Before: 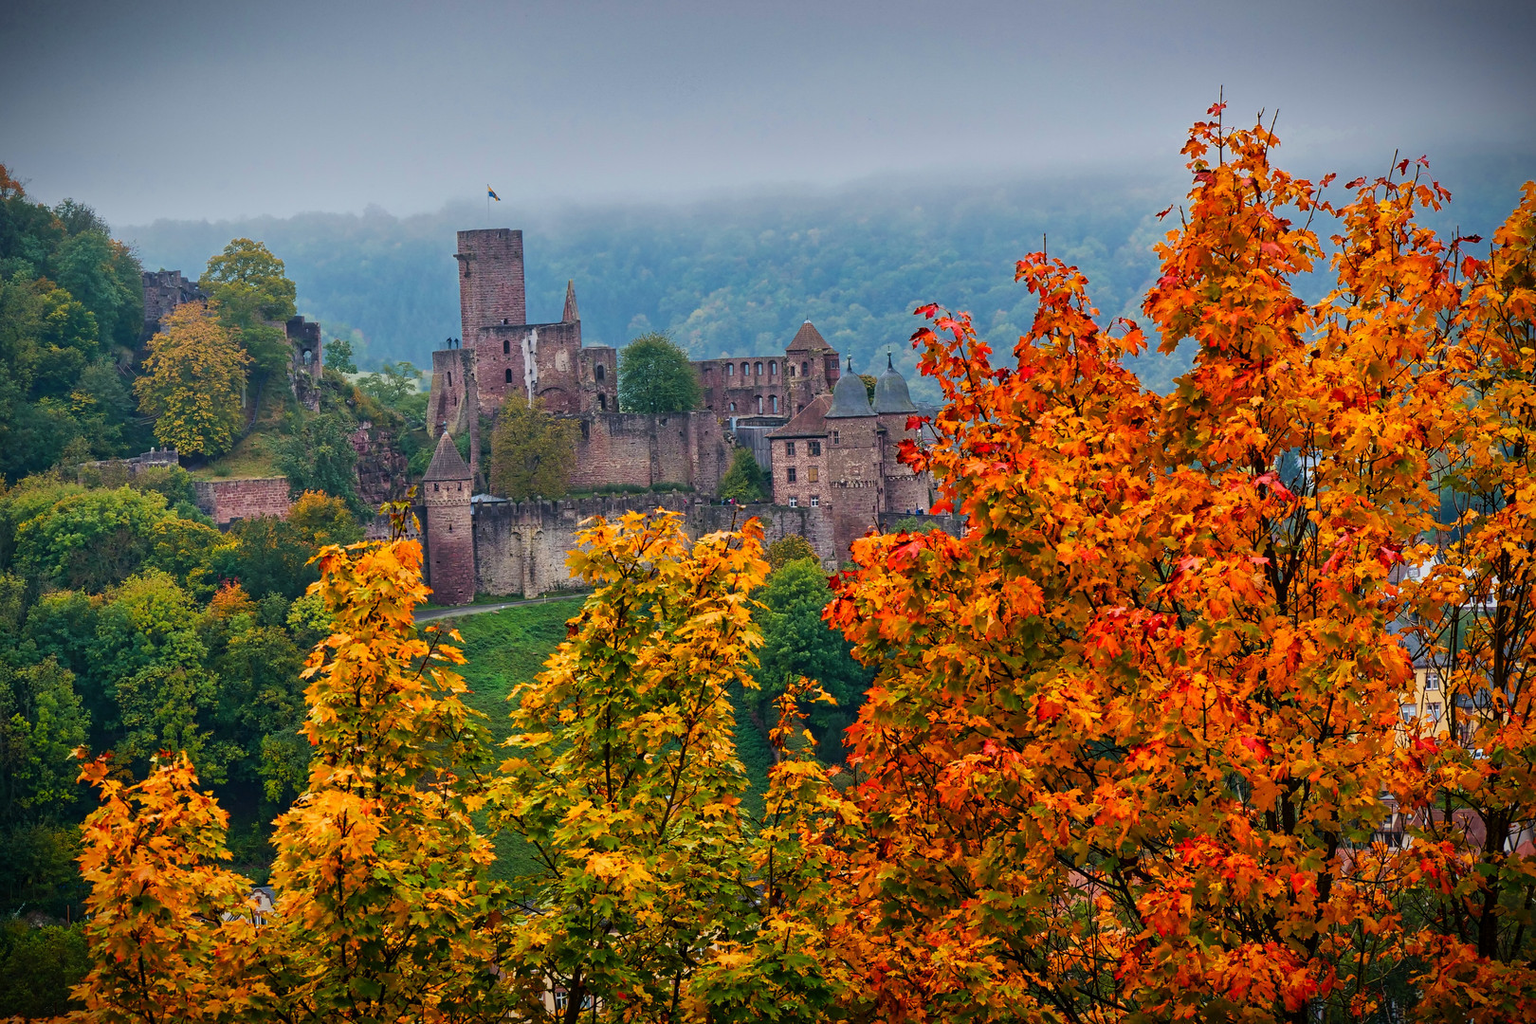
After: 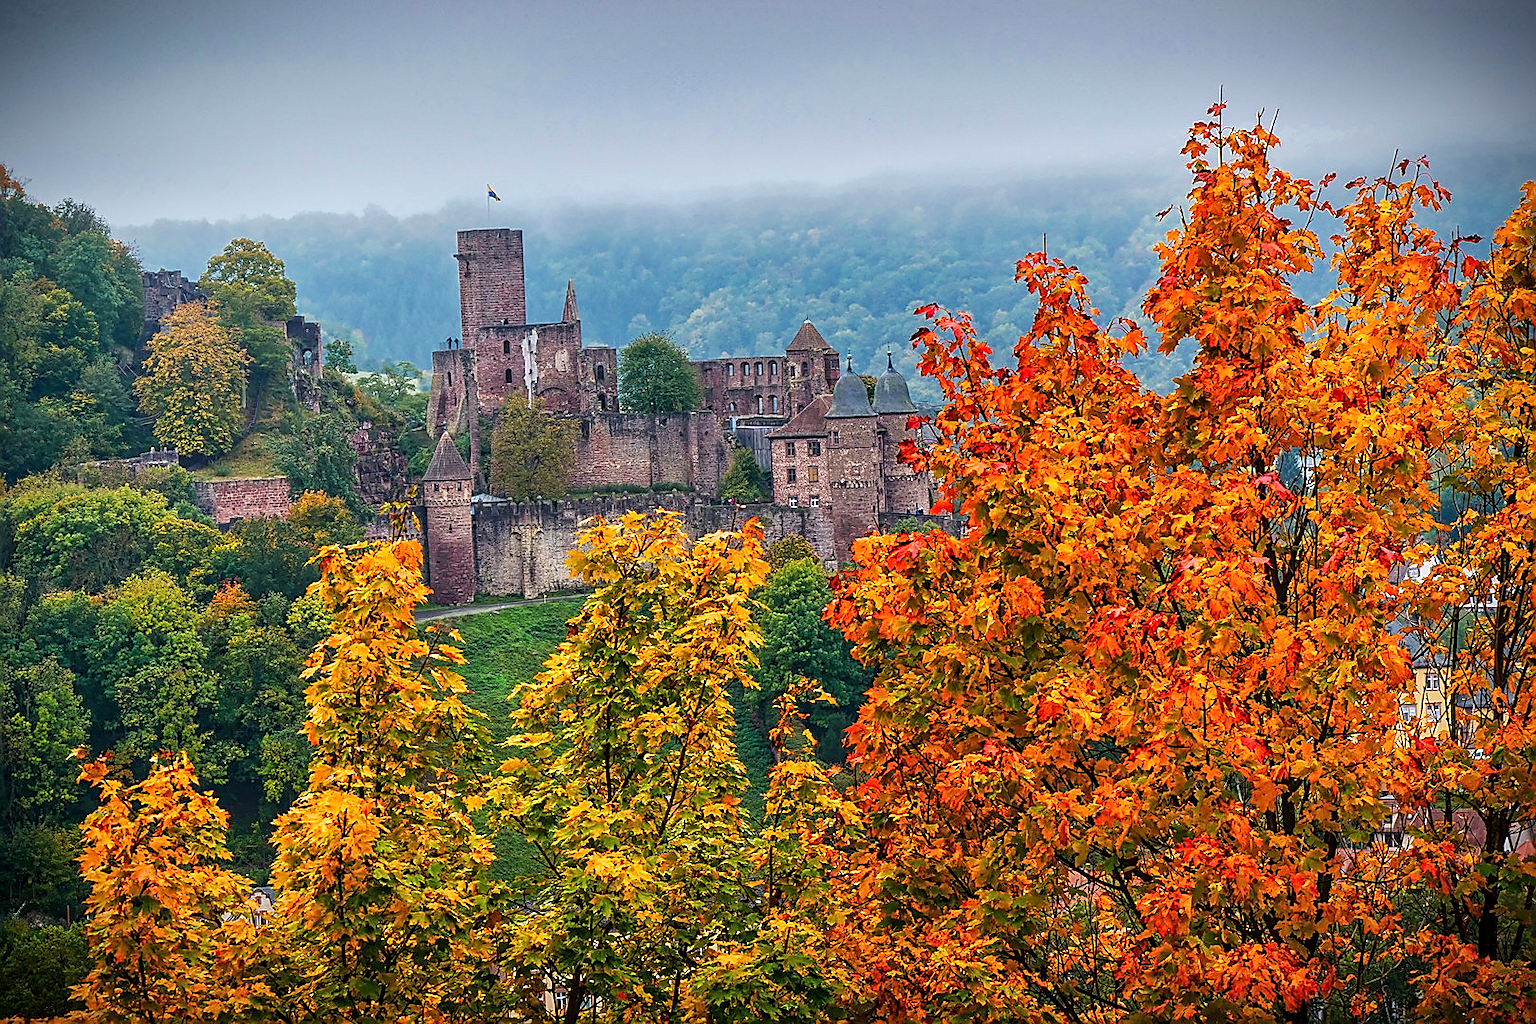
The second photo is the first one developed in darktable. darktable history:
local contrast: on, module defaults
exposure: exposure 0.352 EV, compensate highlight preservation false
sharpen: radius 1.409, amount 1.268, threshold 0.826
